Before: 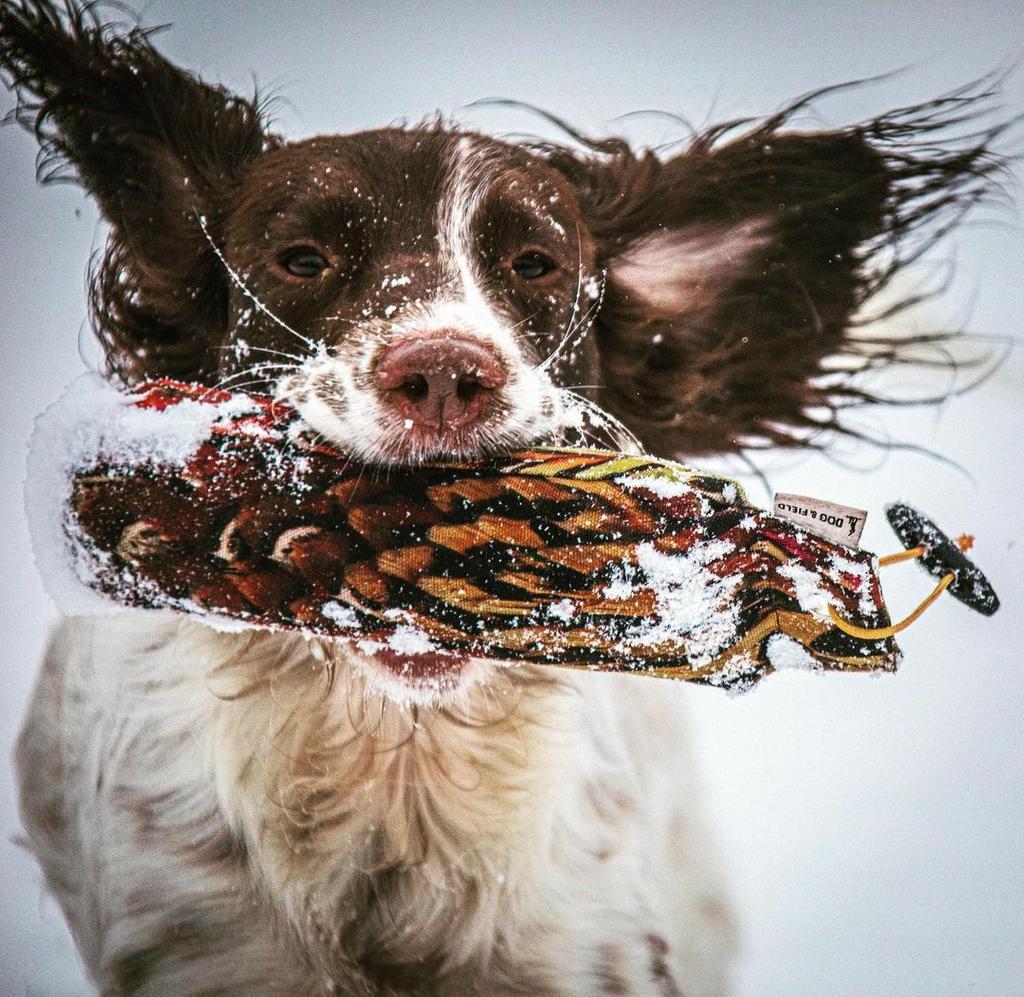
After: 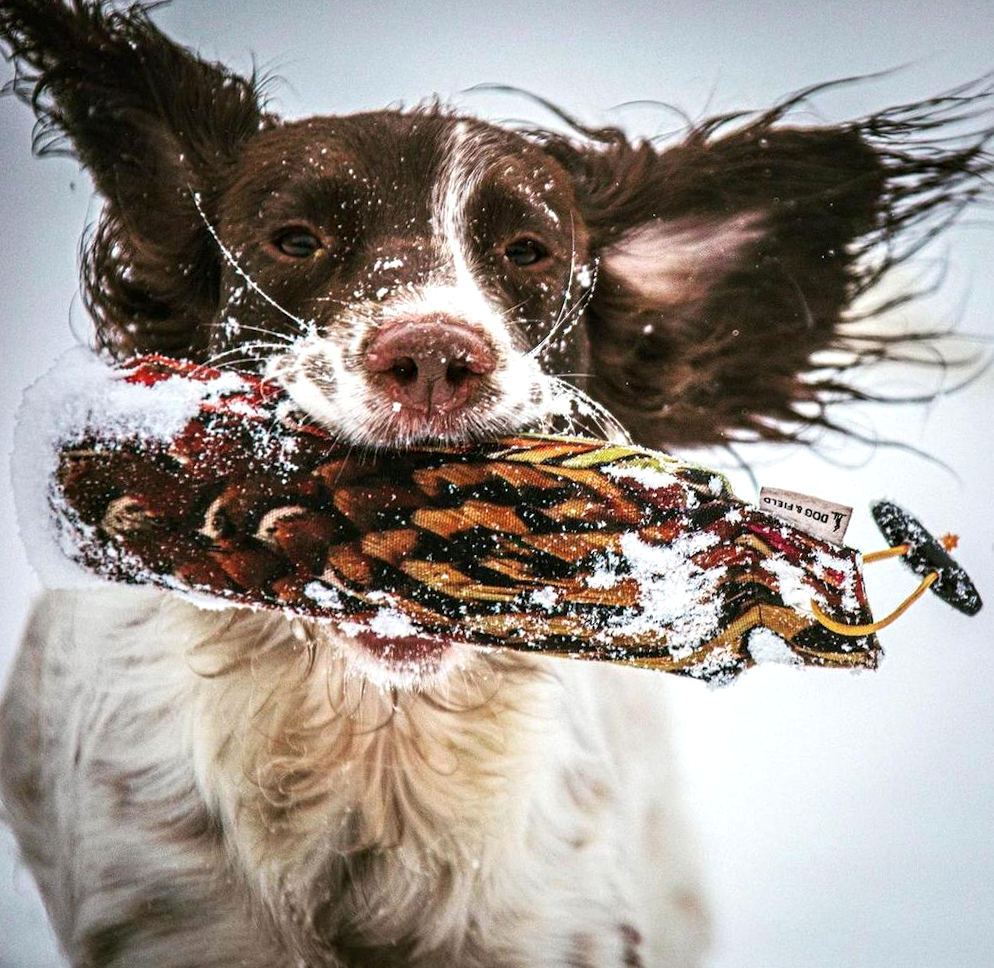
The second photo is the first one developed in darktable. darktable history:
exposure: exposure 0.128 EV, compensate highlight preservation false
contrast equalizer: octaves 7, y [[0.6 ×6], [0.55 ×6], [0 ×6], [0 ×6], [0 ×6]], mix 0.15
crop and rotate: angle -1.69°
